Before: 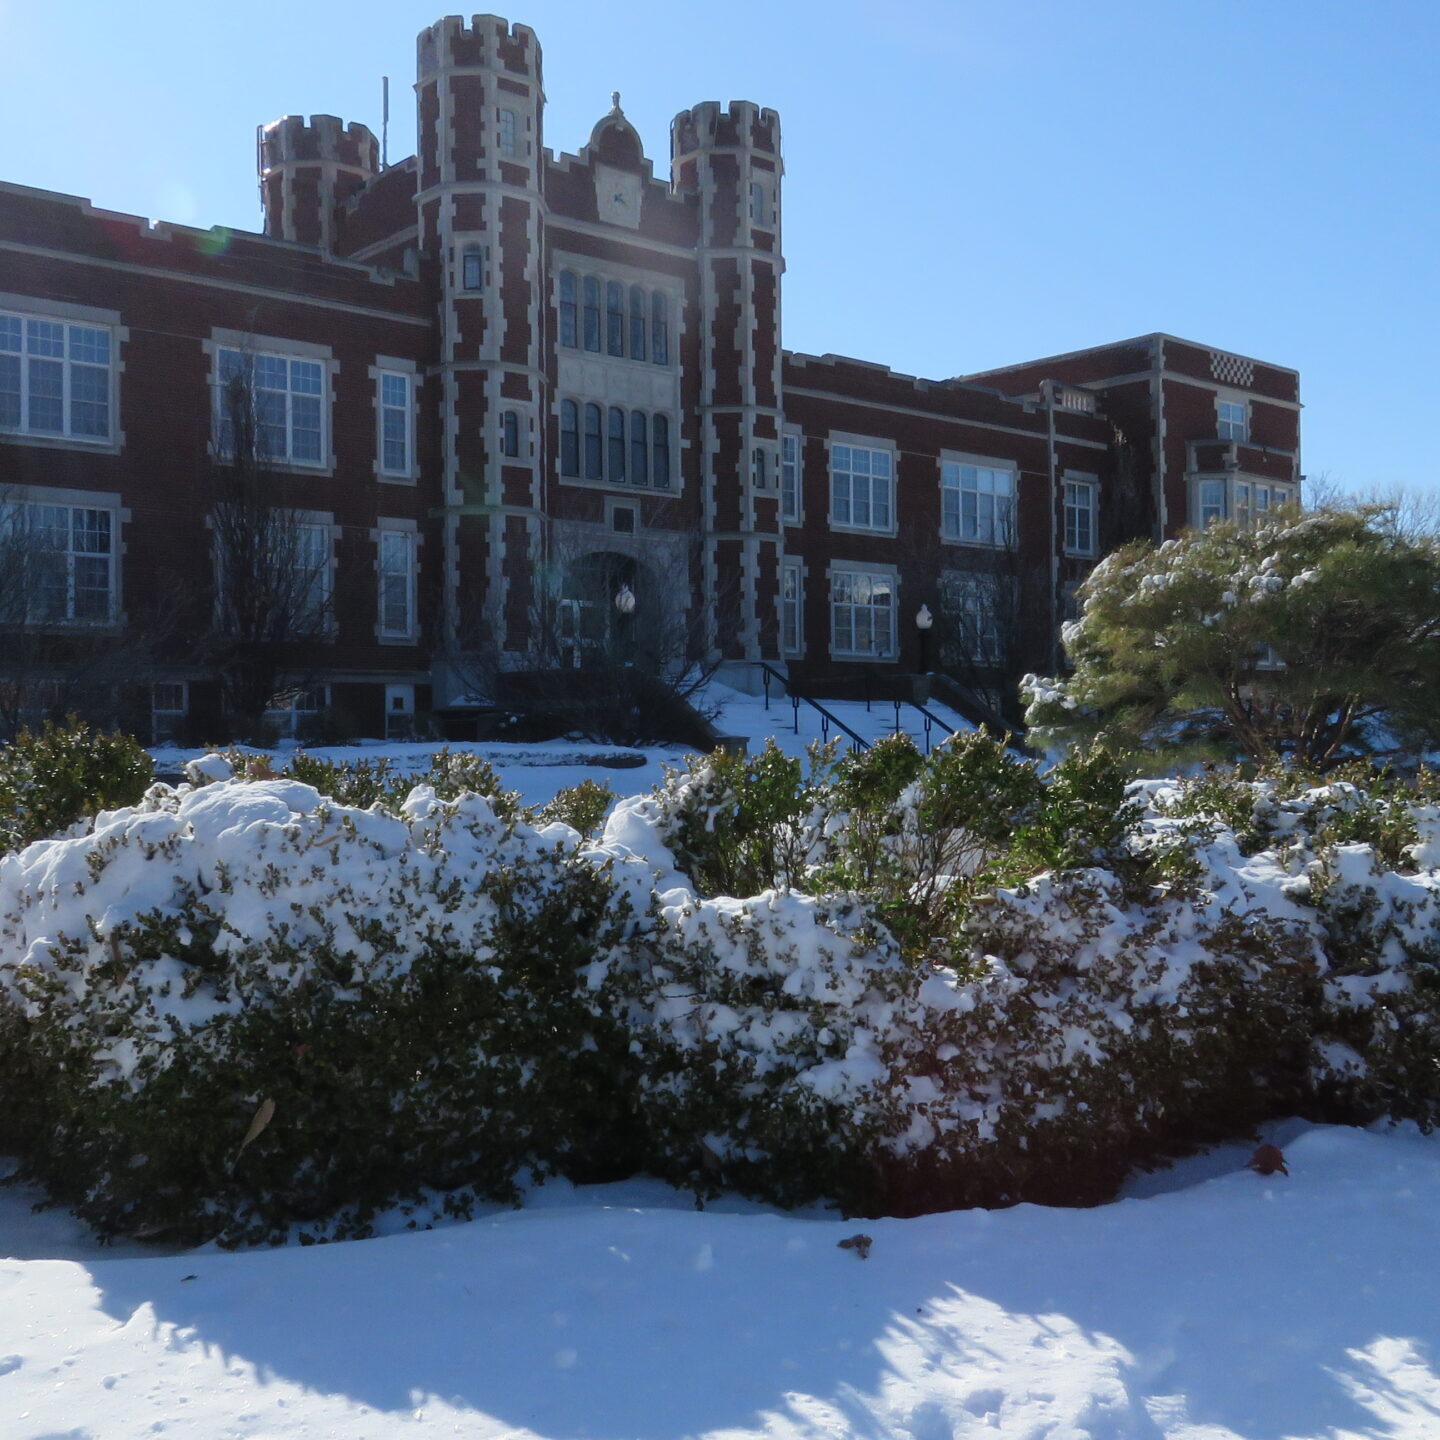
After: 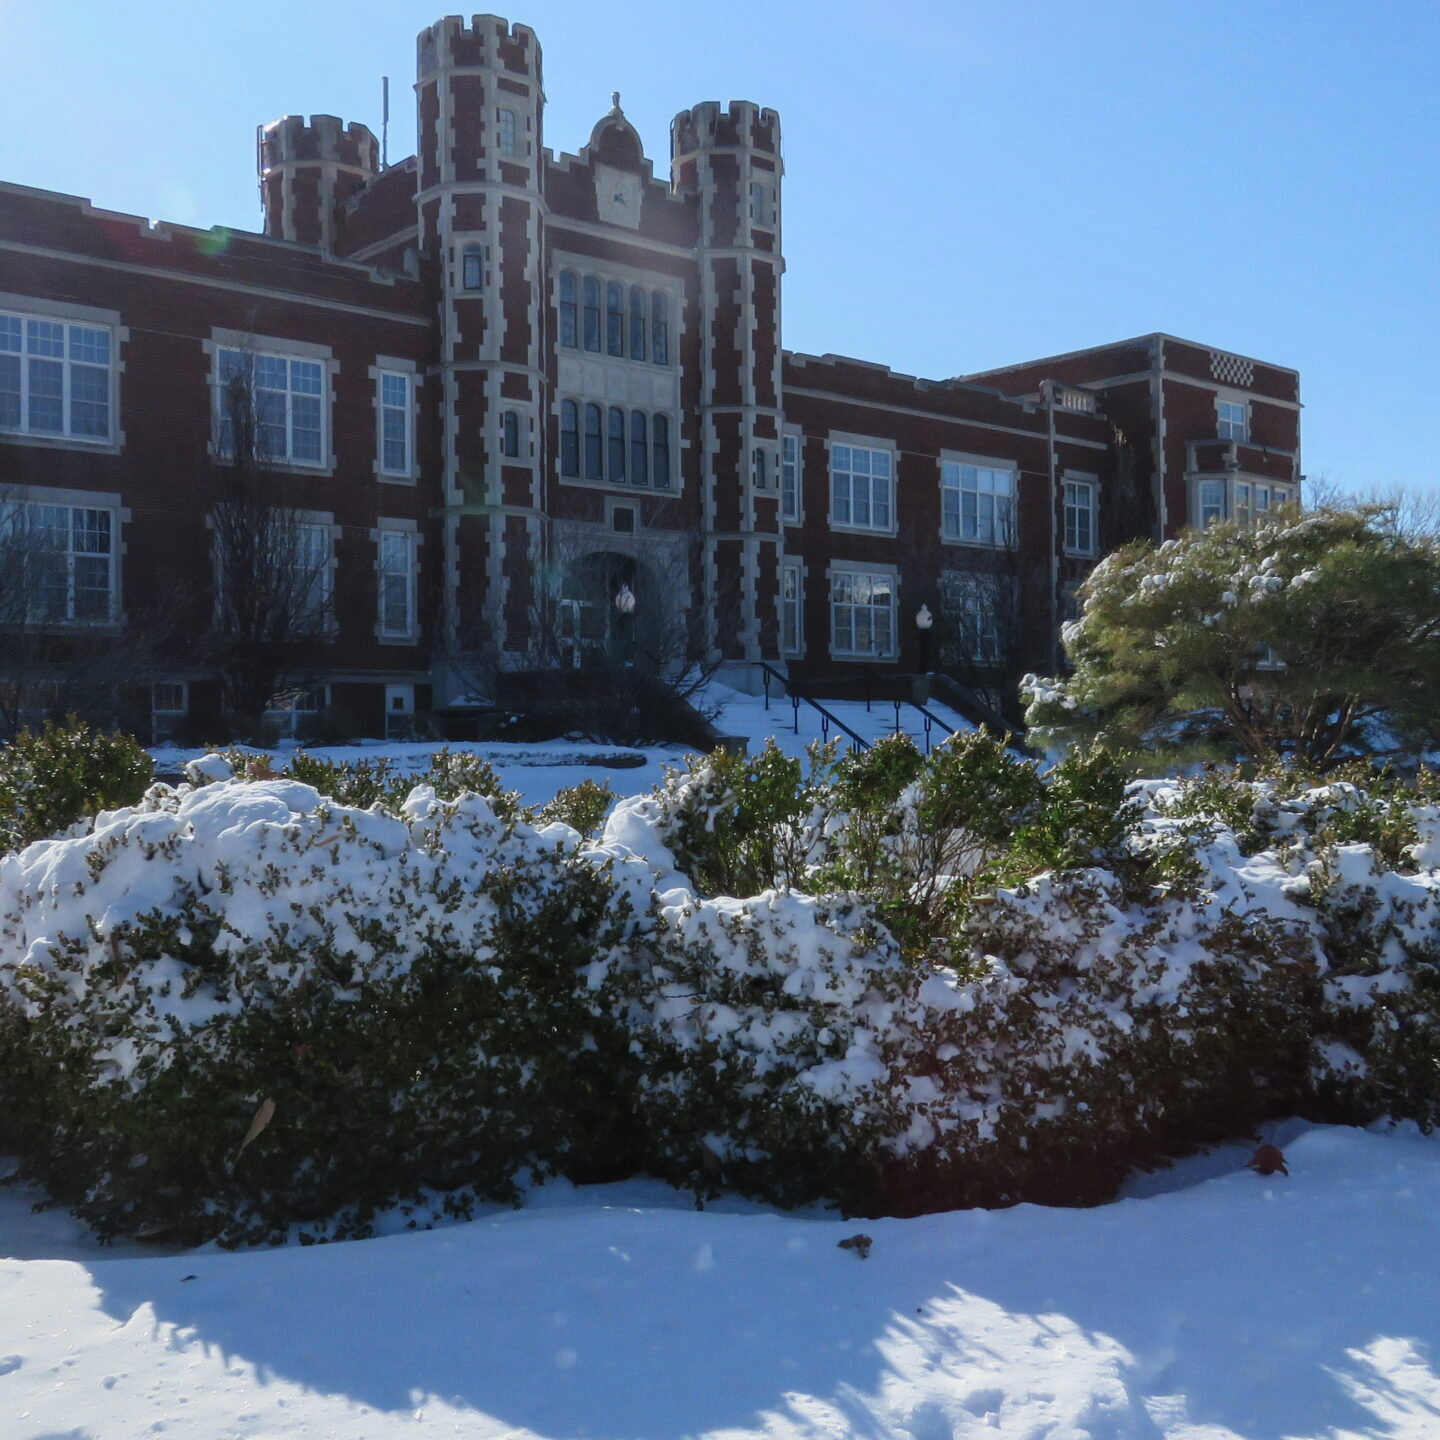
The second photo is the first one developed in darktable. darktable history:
contrast brightness saturation: contrast 0.08, saturation 0.02
local contrast: detail 110%
